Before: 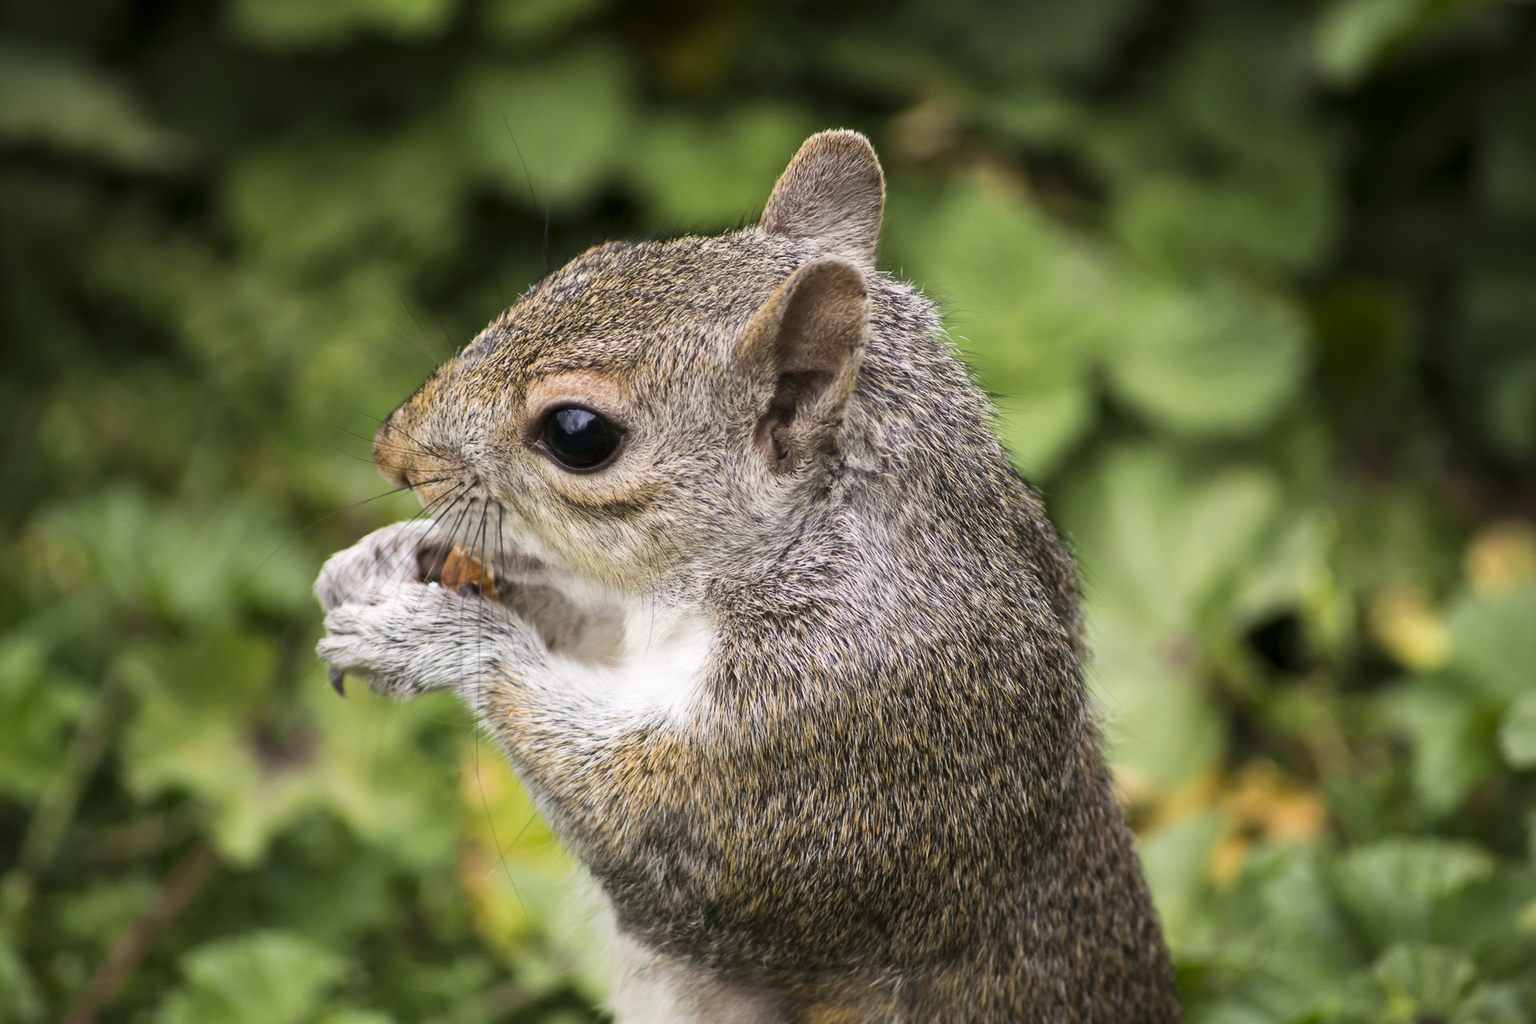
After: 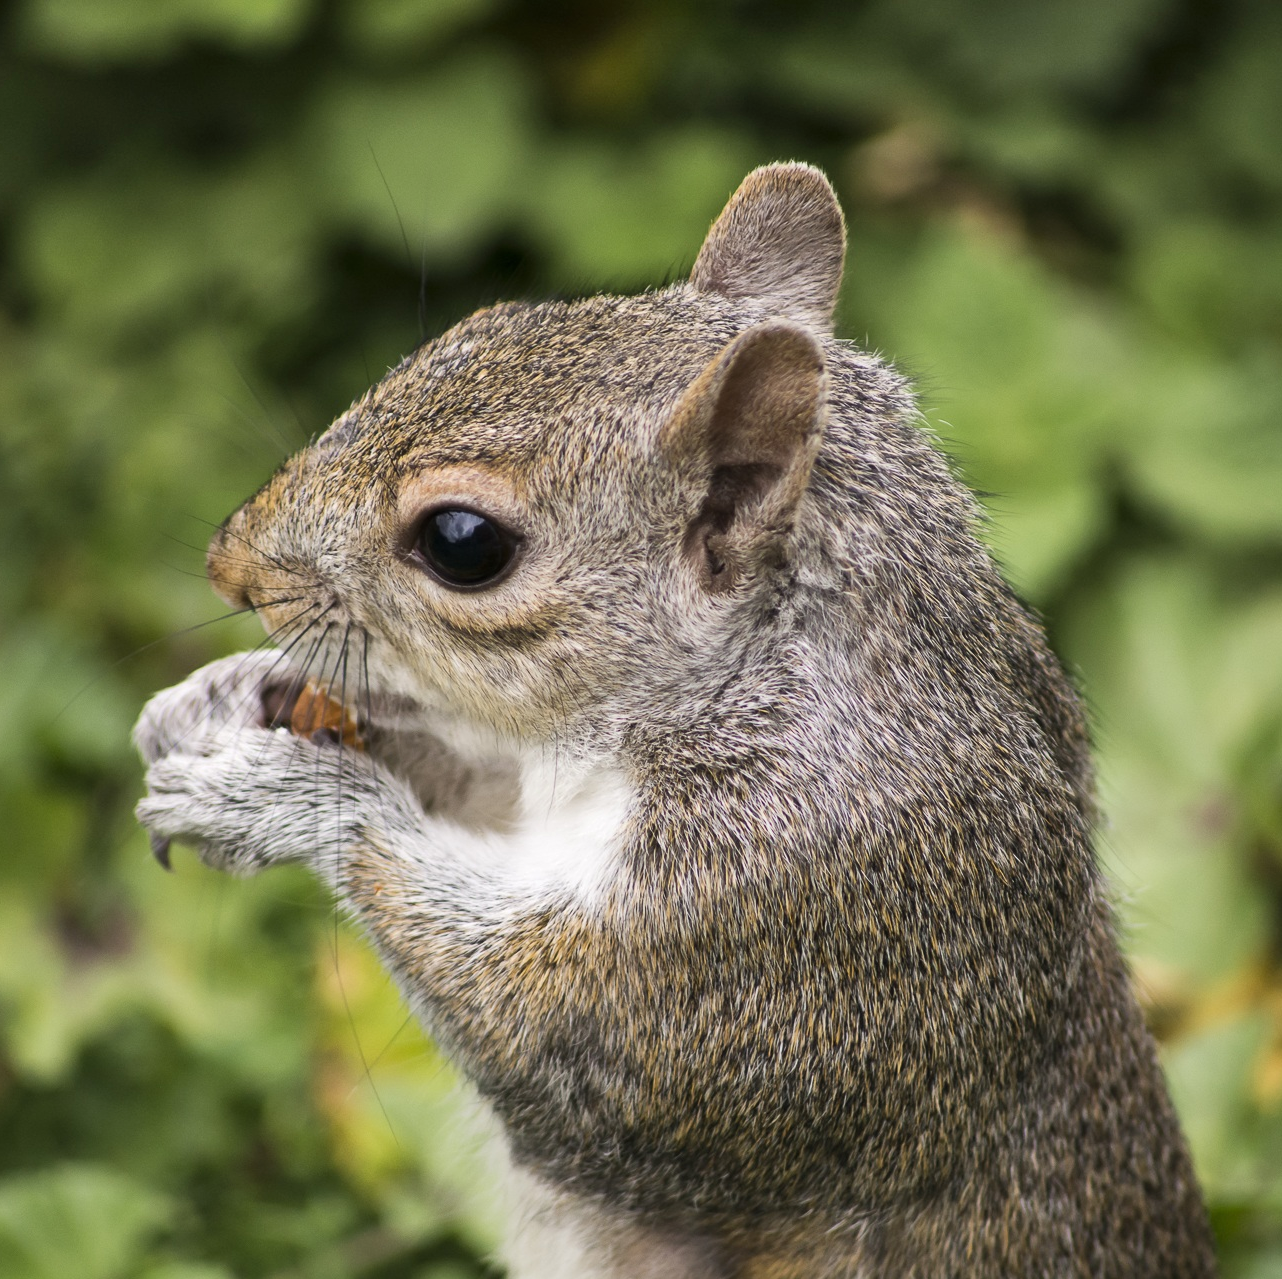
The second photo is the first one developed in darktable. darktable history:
crop and rotate: left 13.582%, right 19.644%
shadows and highlights: soften with gaussian
